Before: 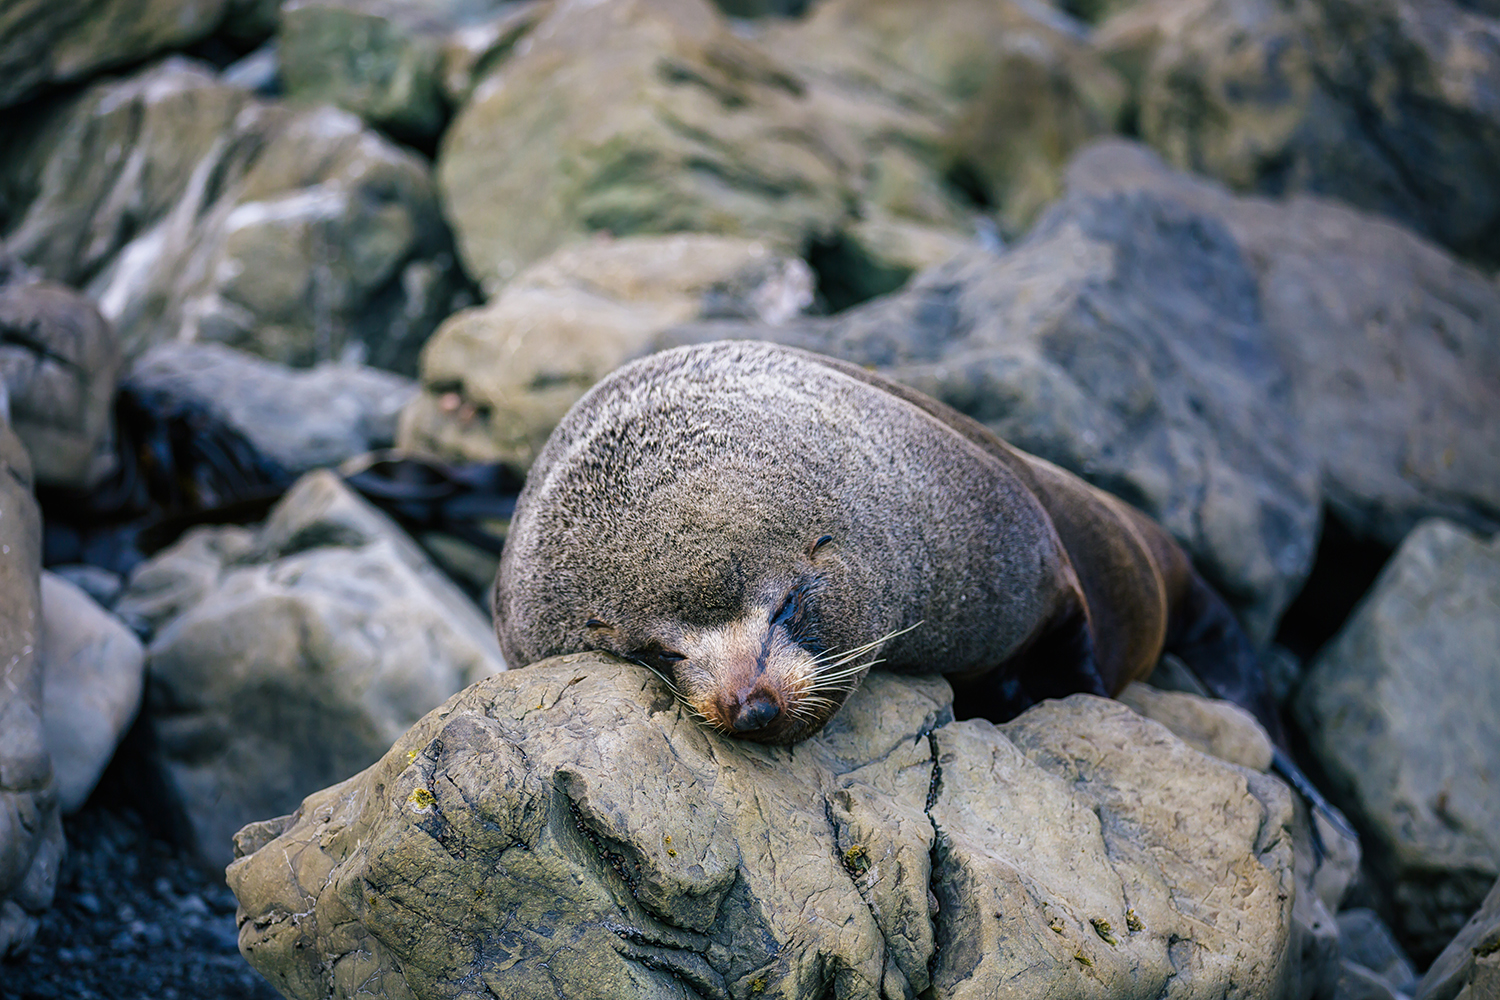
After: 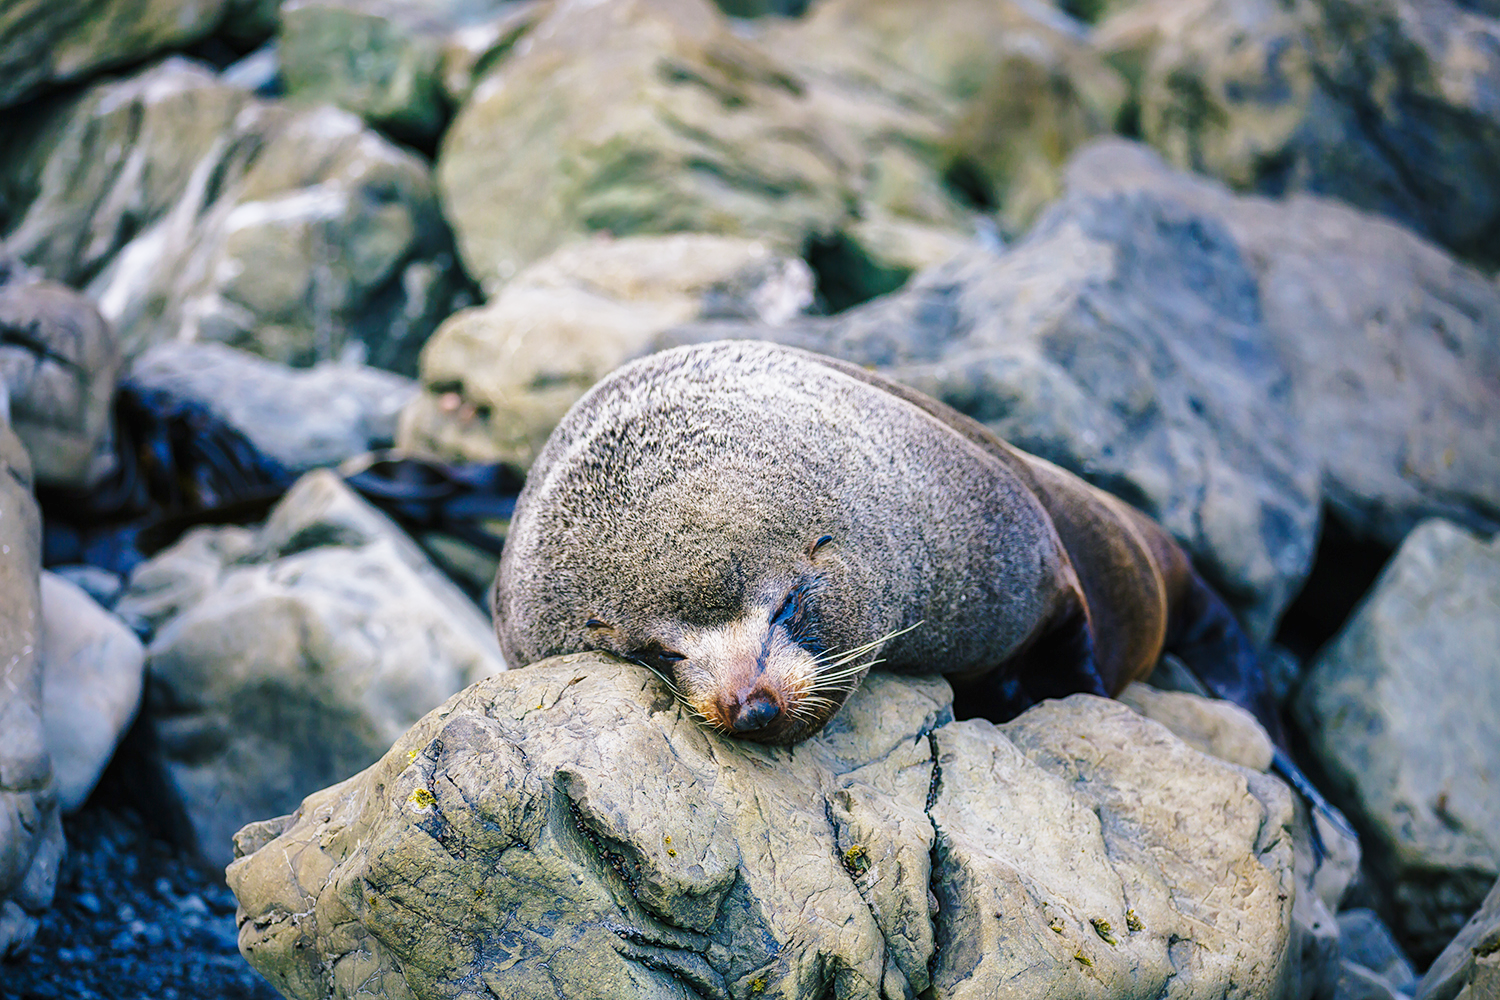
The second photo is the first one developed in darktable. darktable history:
shadows and highlights: on, module defaults
base curve: curves: ch0 [(0, 0) (0.028, 0.03) (0.121, 0.232) (0.46, 0.748) (0.859, 0.968) (1, 1)], preserve colors none
